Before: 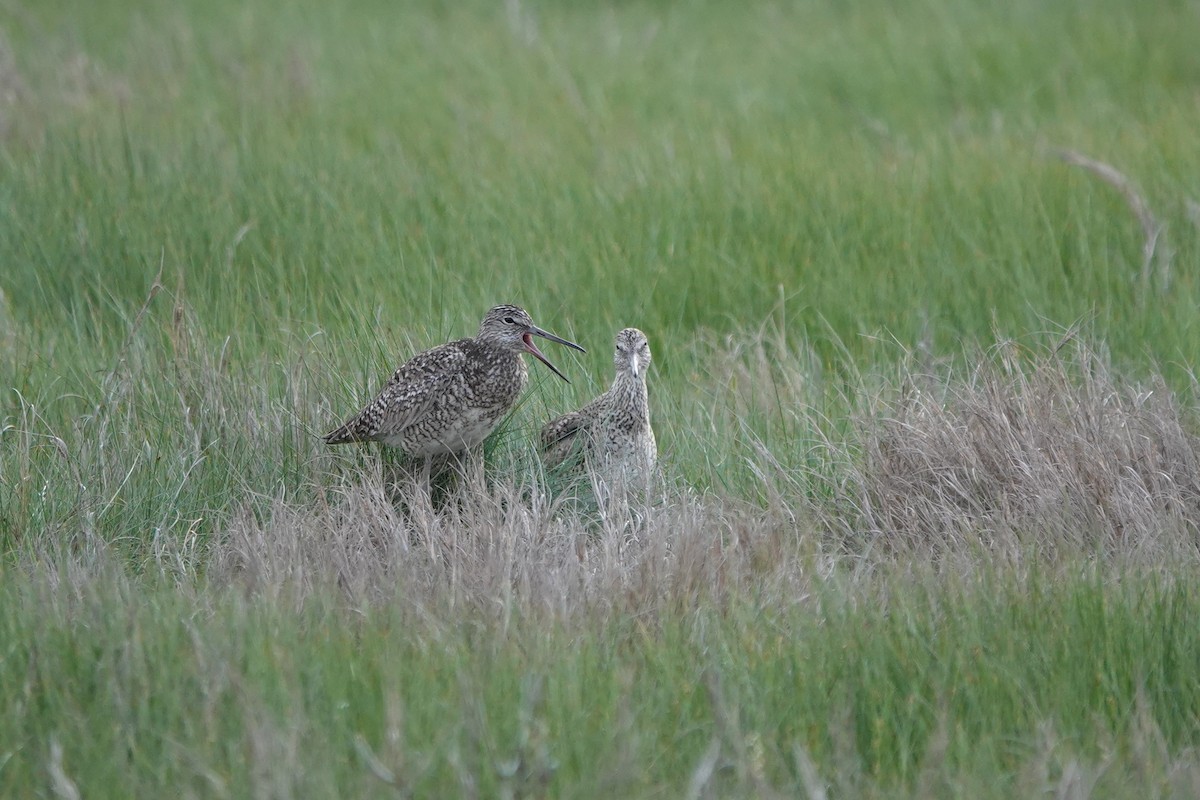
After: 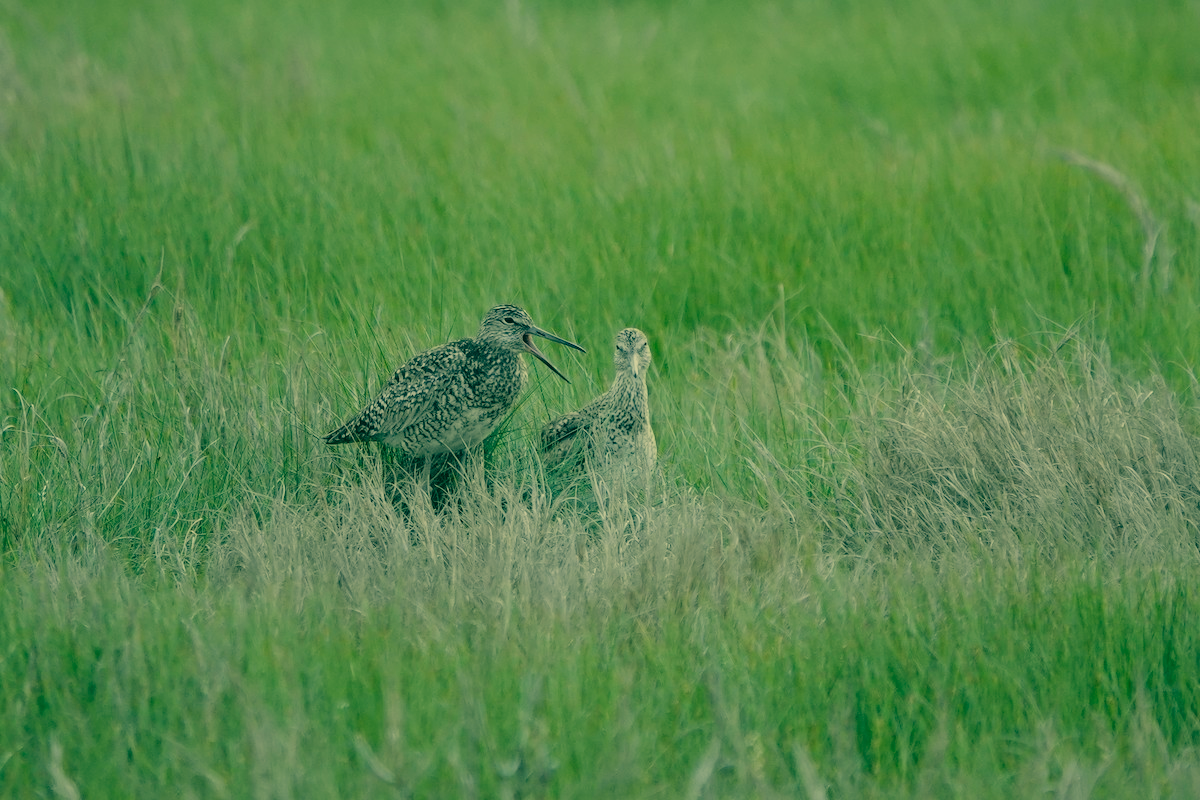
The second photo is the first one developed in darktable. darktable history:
color correction: highlights a* 1.81, highlights b* 33.83, shadows a* -36.03, shadows b* -5.86
filmic rgb: black relative exposure -7.12 EV, white relative exposure 5.35 EV, hardness 3.02
